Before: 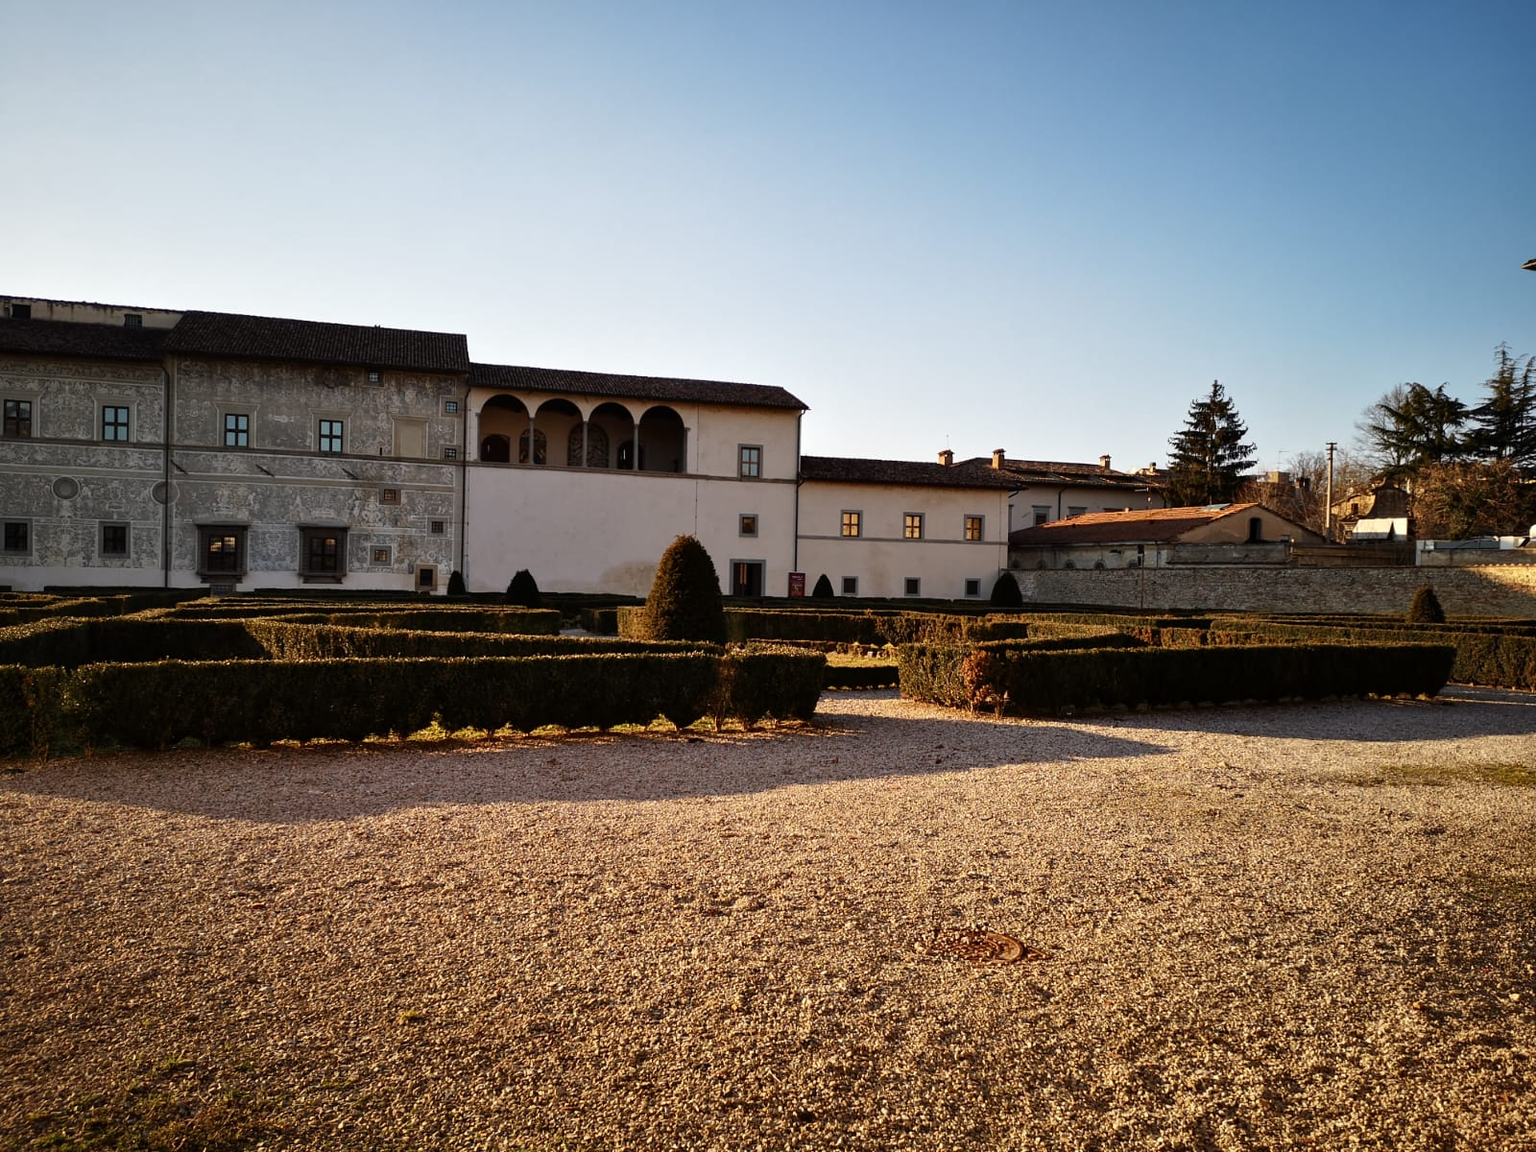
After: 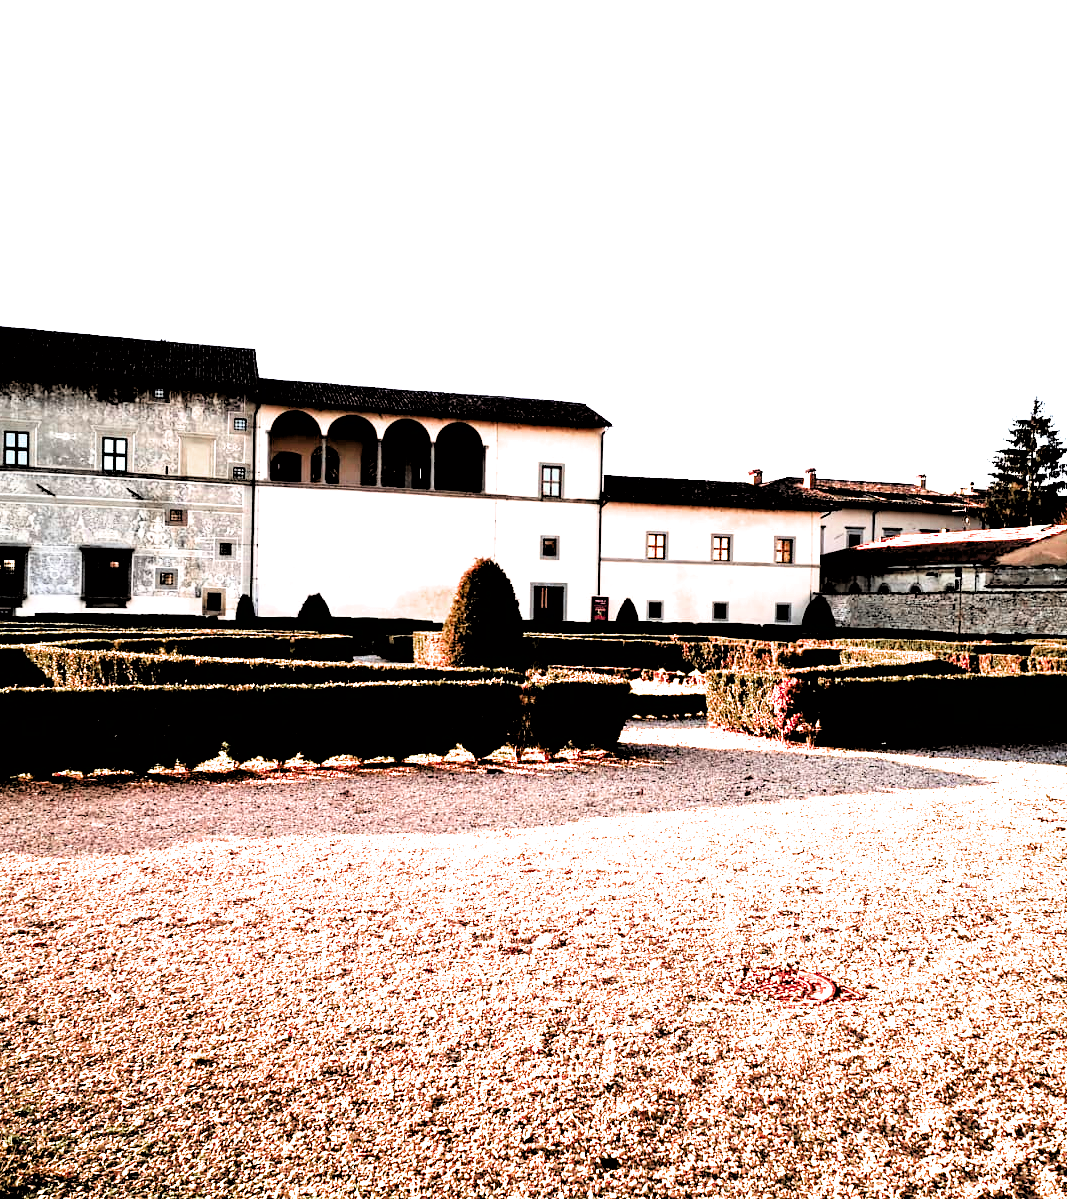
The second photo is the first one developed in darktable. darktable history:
crop and rotate: left 14.412%, right 18.895%
color zones: curves: ch0 [(0, 0.466) (0.128, 0.466) (0.25, 0.5) (0.375, 0.456) (0.5, 0.5) (0.625, 0.5) (0.737, 0.652) (0.875, 0.5)]; ch1 [(0, 0.603) (0.125, 0.618) (0.261, 0.348) (0.372, 0.353) (0.497, 0.363) (0.611, 0.45) (0.731, 0.427) (0.875, 0.518) (0.998, 0.652)]; ch2 [(0, 0.559) (0.125, 0.451) (0.253, 0.564) (0.37, 0.578) (0.5, 0.466) (0.625, 0.471) (0.731, 0.471) (0.88, 0.485)]
exposure: exposure 2.009 EV, compensate highlight preservation false
filmic rgb: black relative exposure -1.11 EV, white relative exposure 2.1 EV, threshold 2.97 EV, hardness 1.5, contrast 2.238, contrast in shadows safe, enable highlight reconstruction true
